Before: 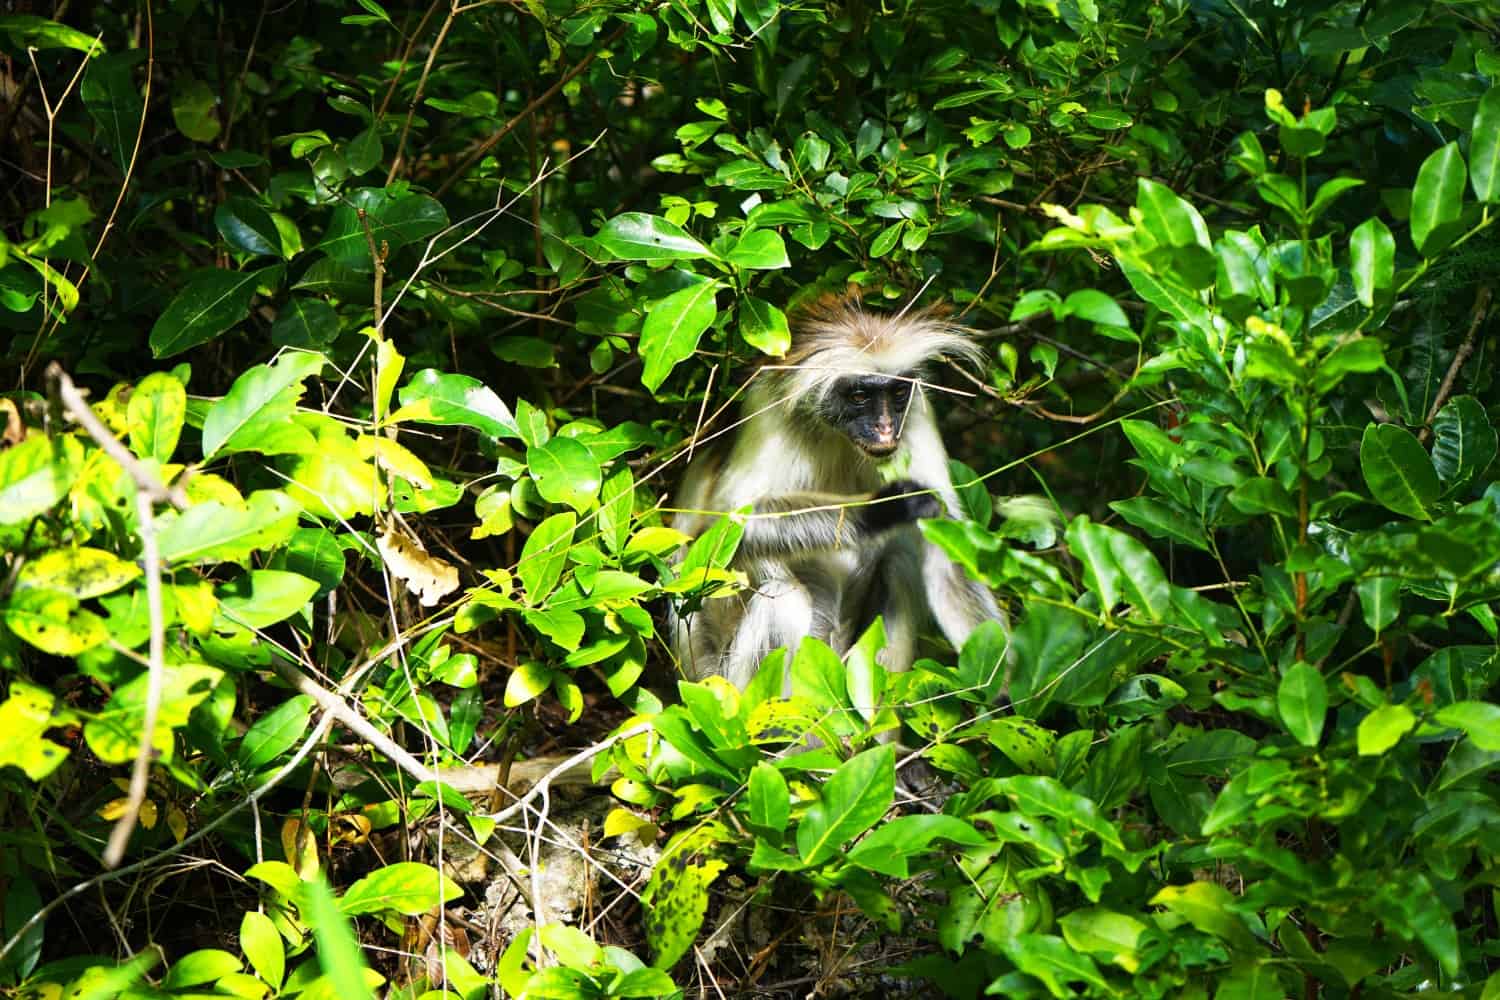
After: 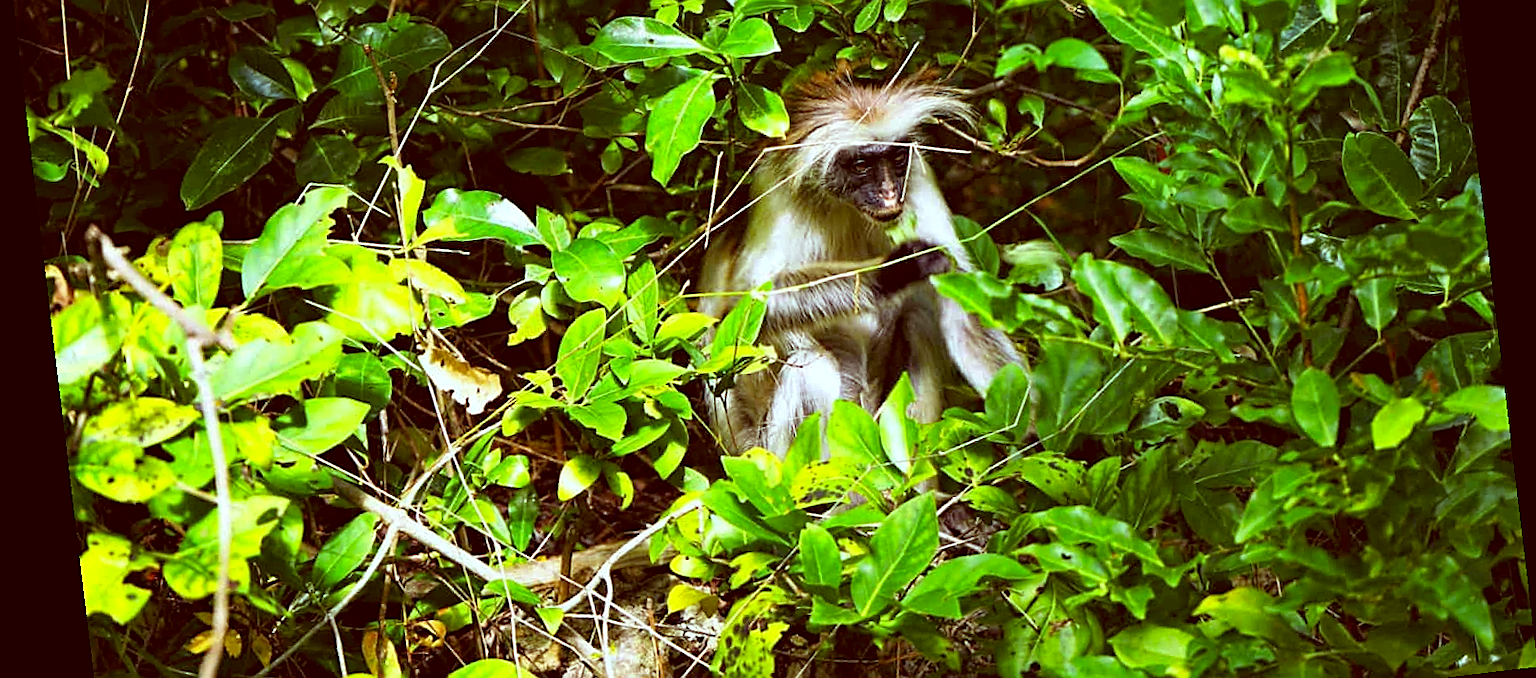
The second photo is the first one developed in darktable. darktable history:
color correction: highlights a* -7.23, highlights b* -0.161, shadows a* 20.08, shadows b* 11.73
crop and rotate: top 25.357%, bottom 13.942%
sharpen: on, module defaults
haze removal: strength 0.29, distance 0.25, compatibility mode true, adaptive false
rotate and perspective: rotation -6.83°, automatic cropping off
white balance: red 0.988, blue 1.017
